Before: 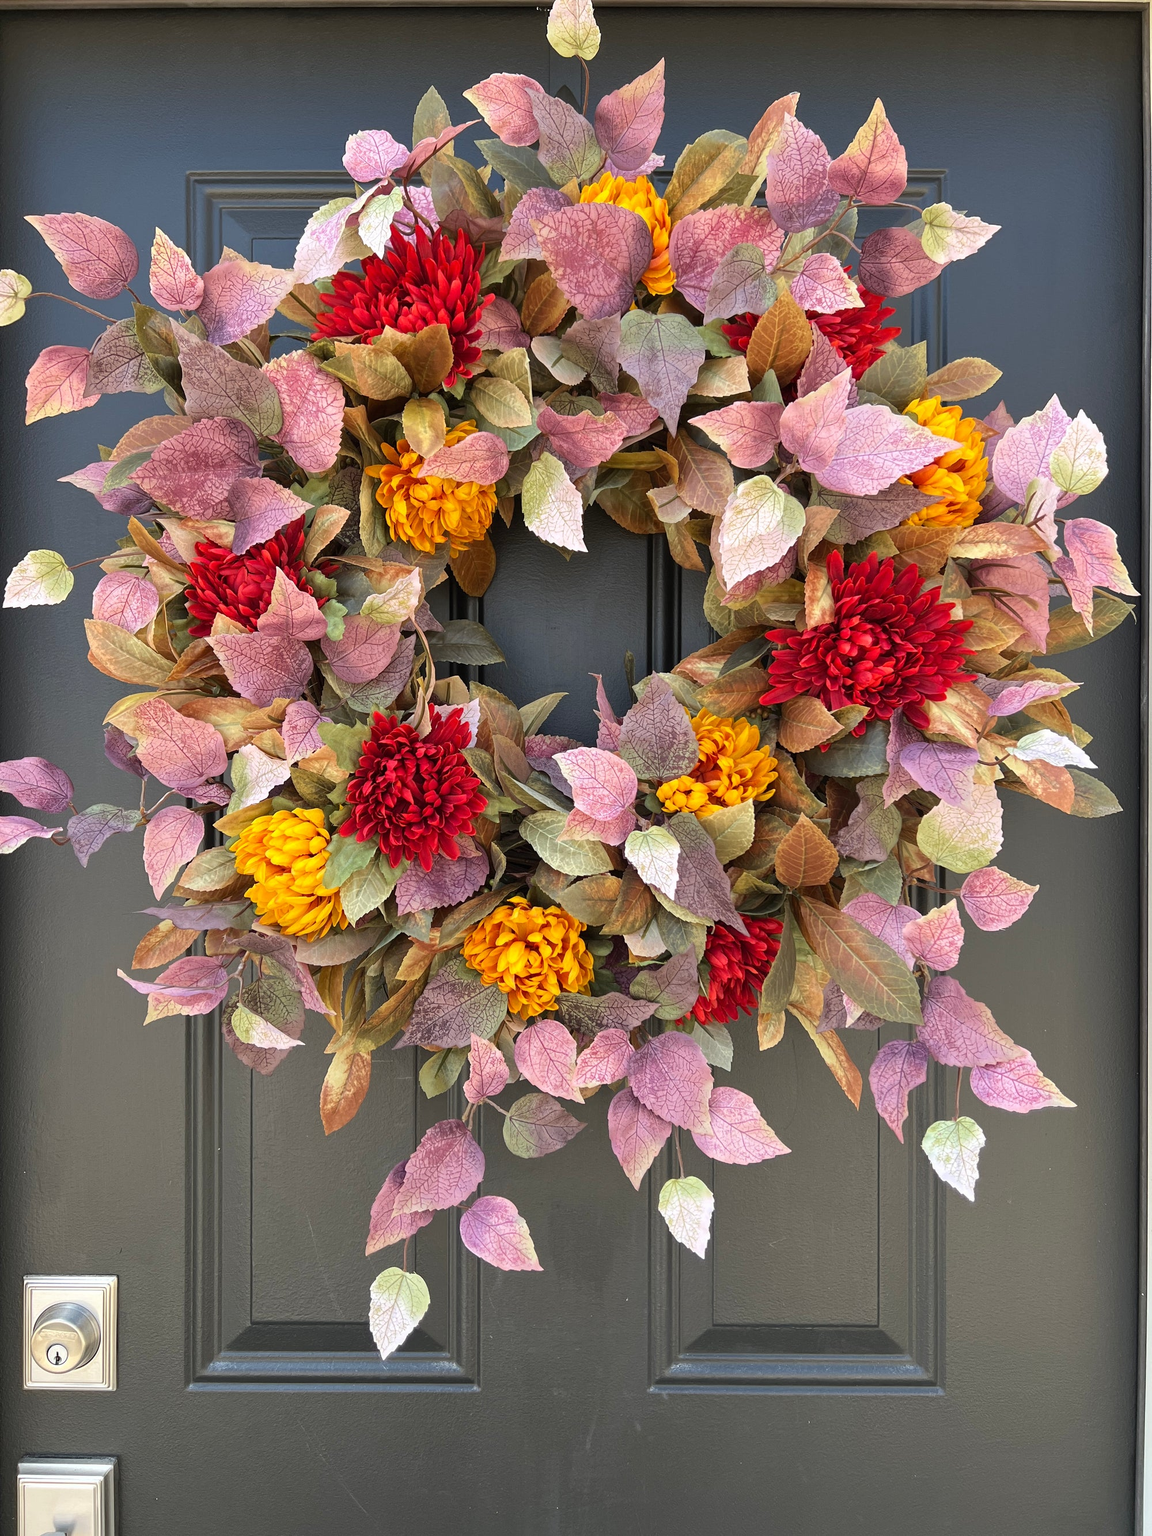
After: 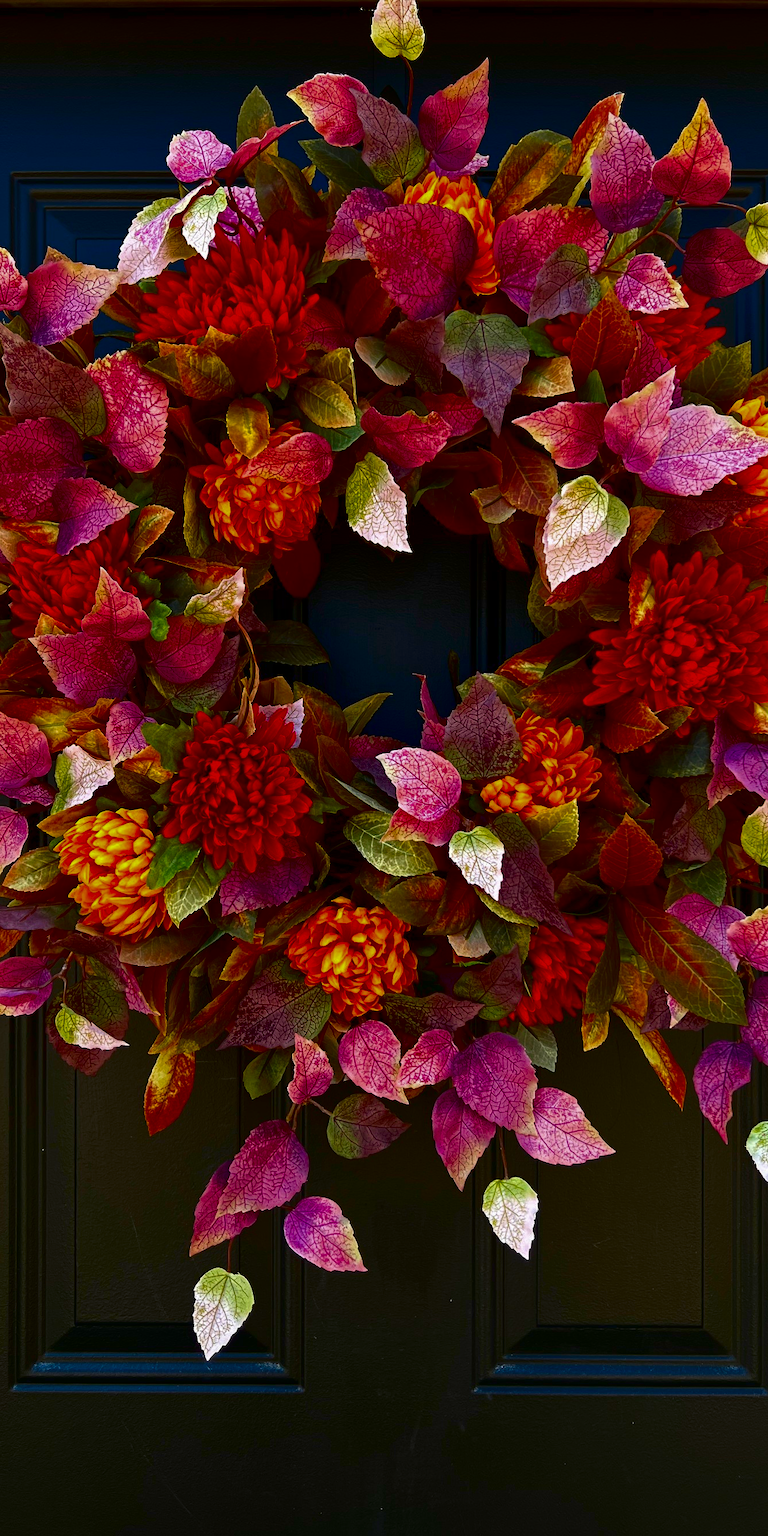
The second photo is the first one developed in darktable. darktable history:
exposure: black level correction 0.001, compensate highlight preservation false
crop and rotate: left 15.303%, right 18.003%
contrast brightness saturation: brightness -0.984, saturation 0.981
